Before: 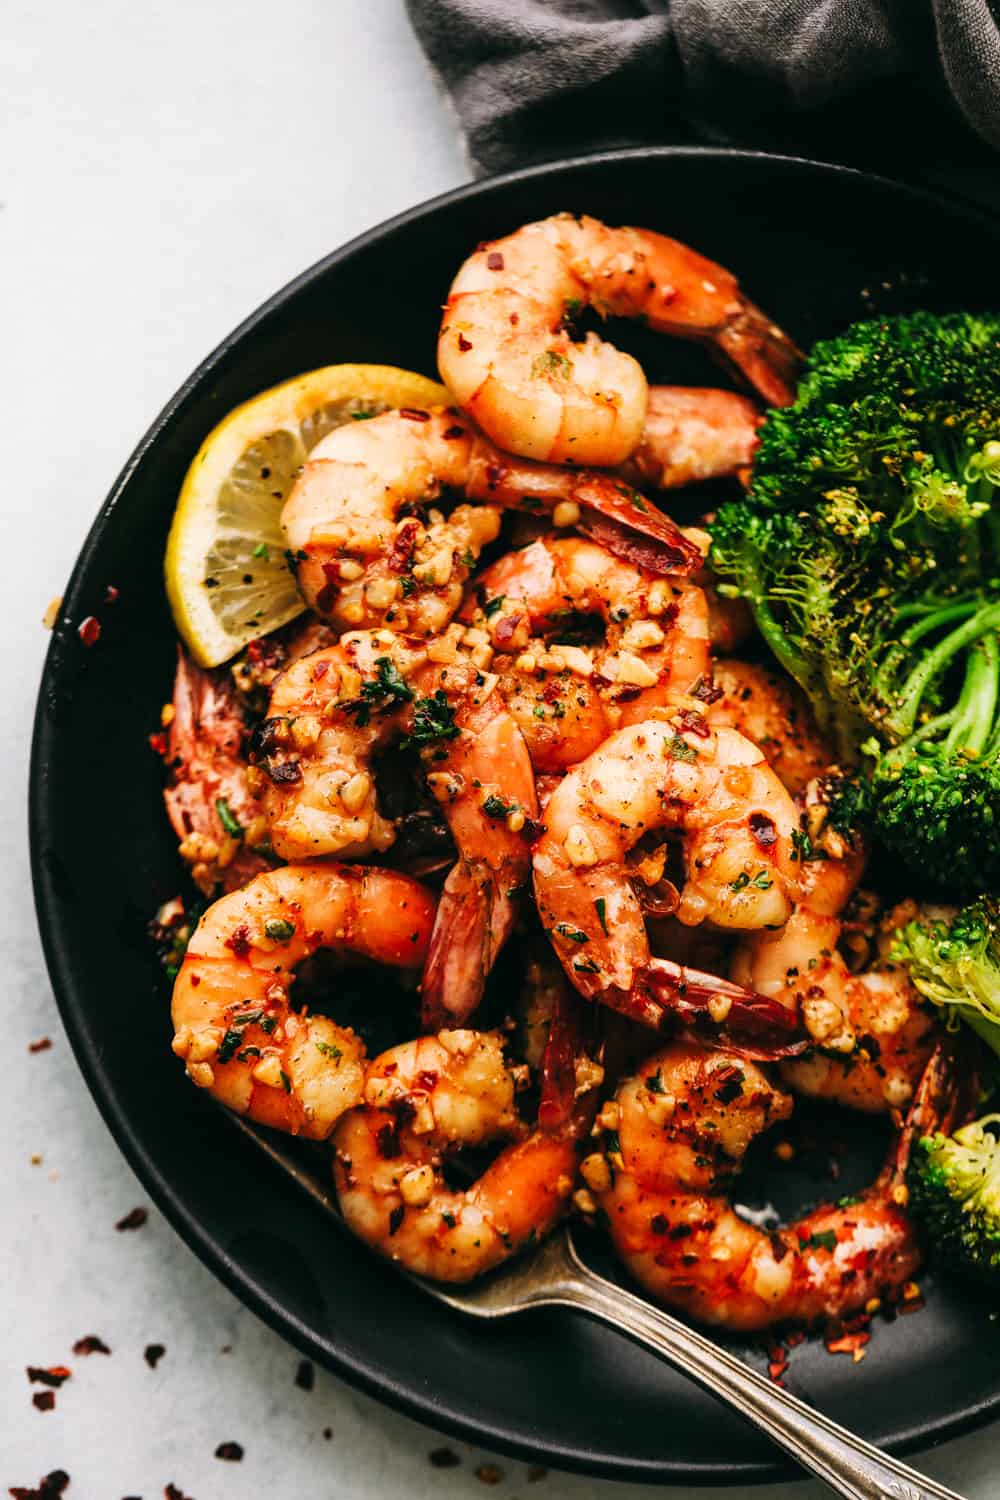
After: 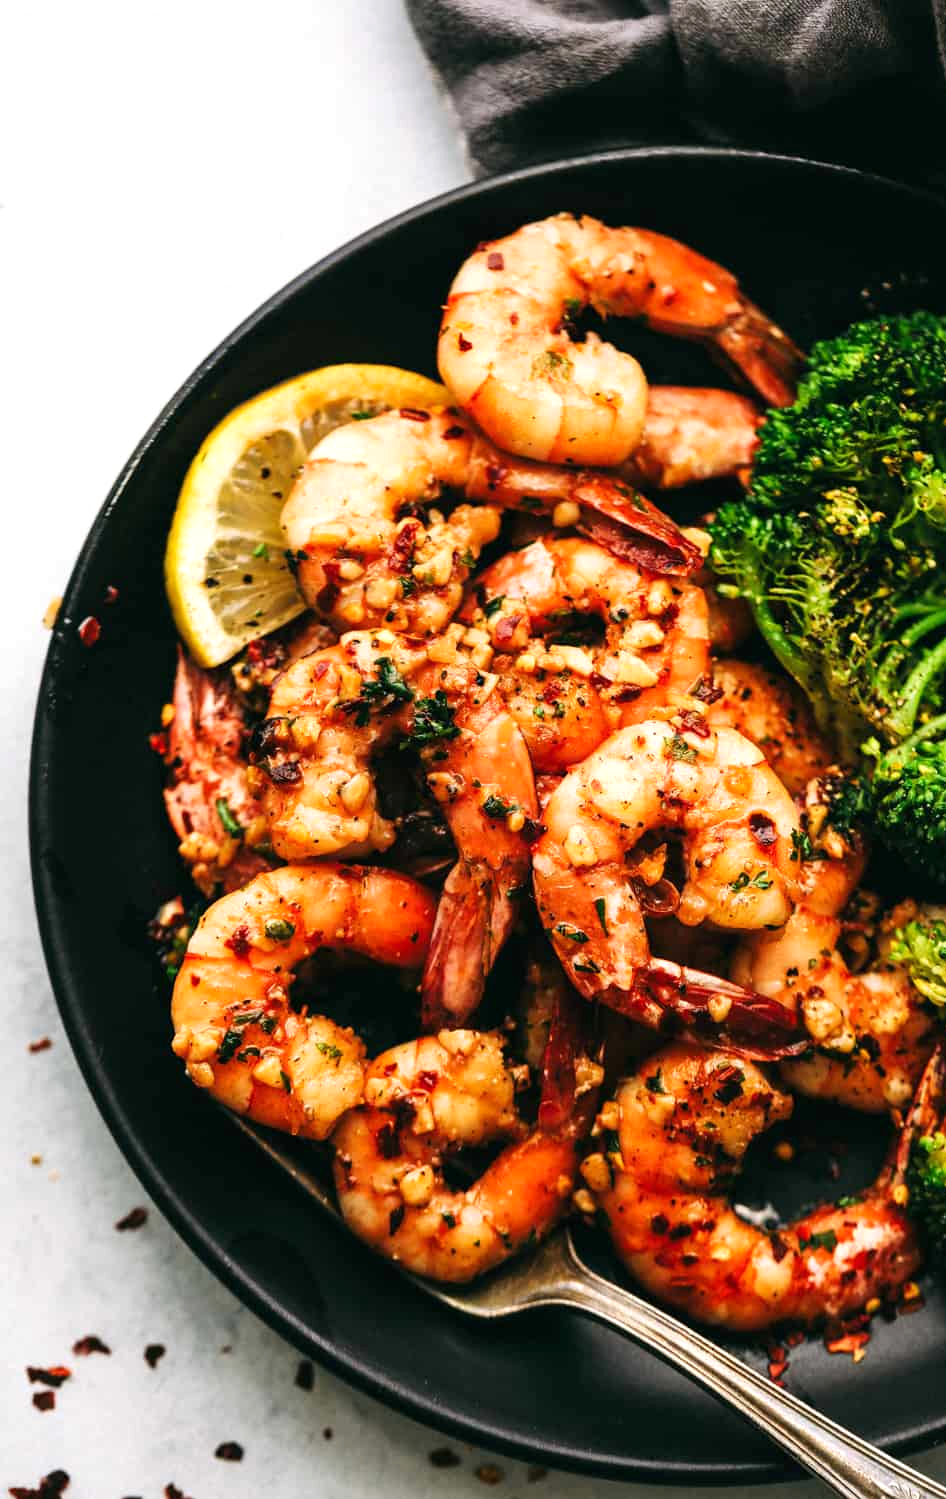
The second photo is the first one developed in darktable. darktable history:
crop and rotate: left 0%, right 5.364%
exposure: exposure 0.298 EV, compensate highlight preservation false
